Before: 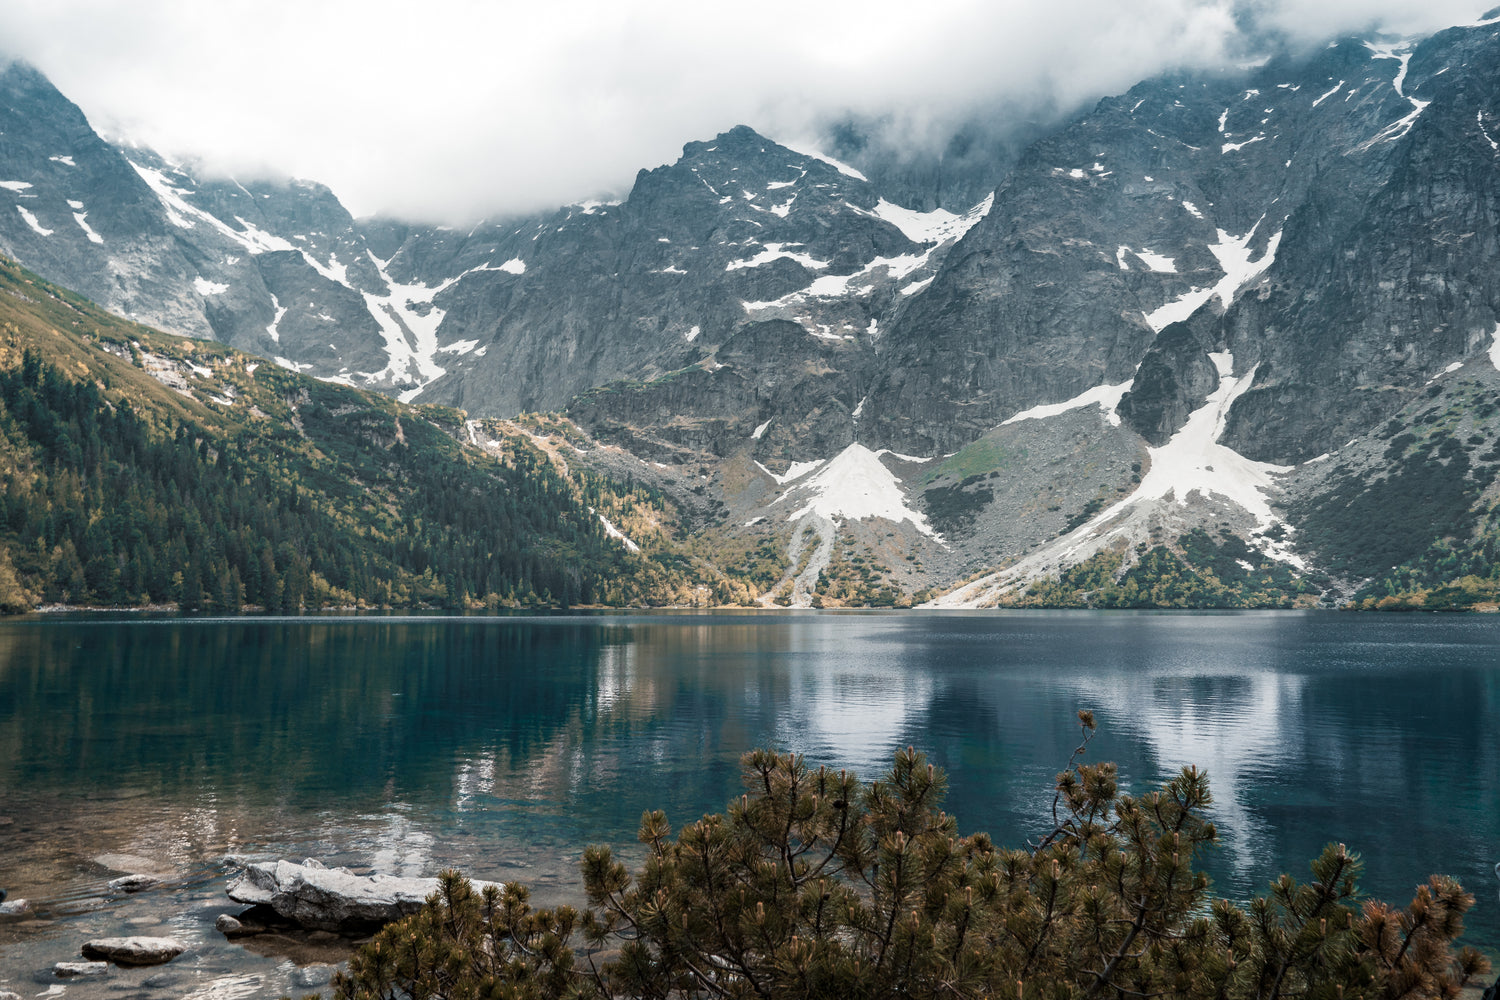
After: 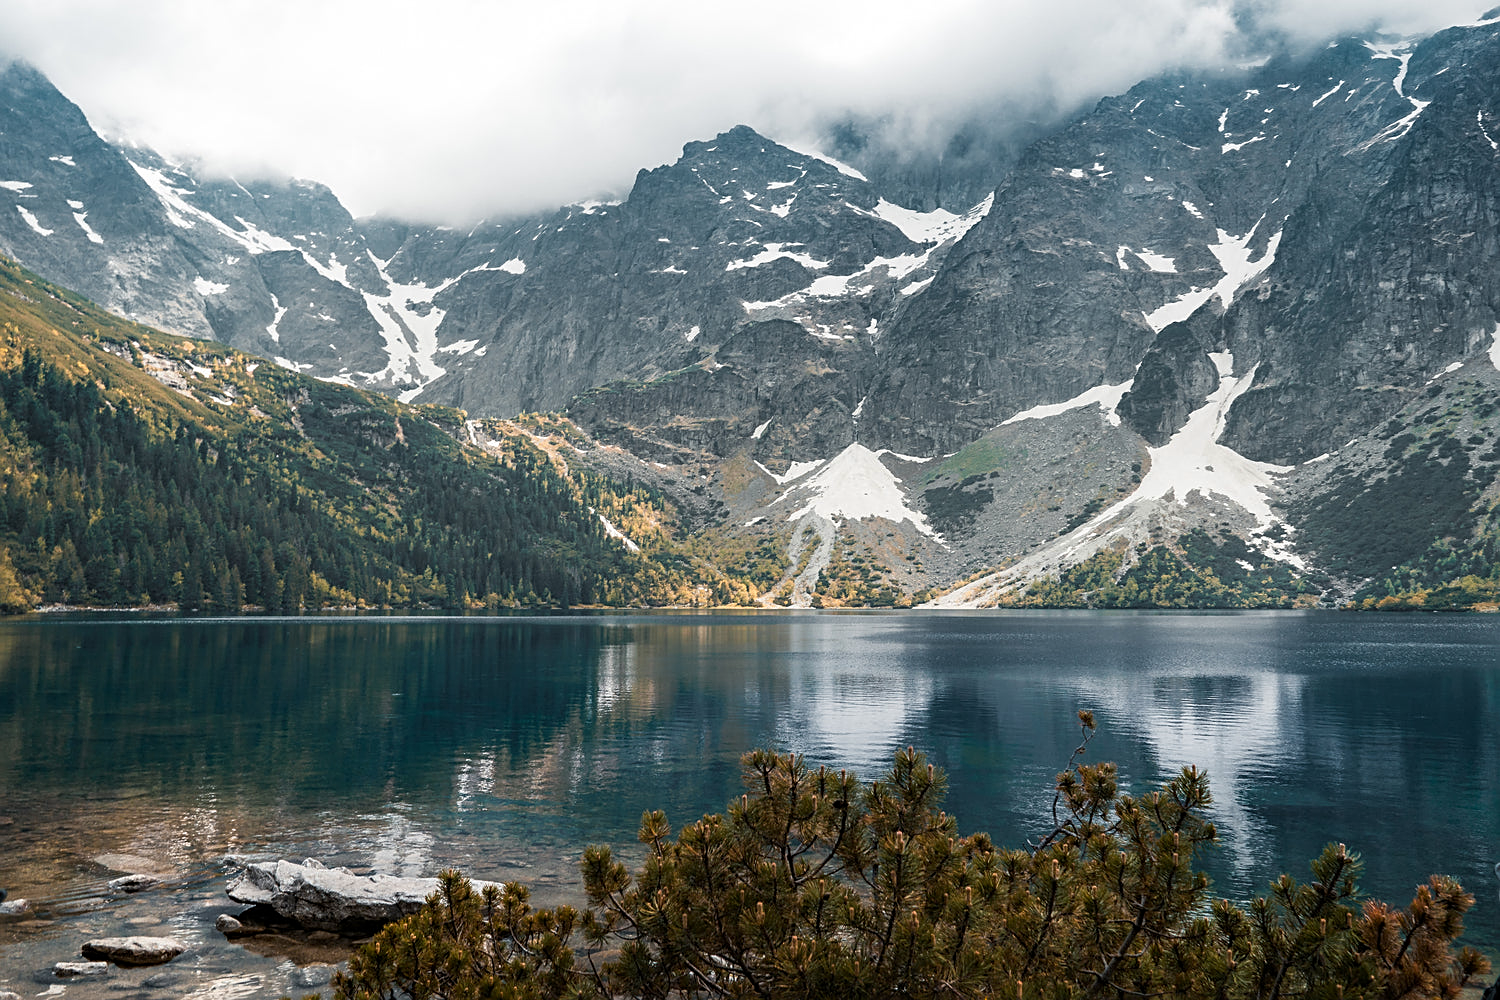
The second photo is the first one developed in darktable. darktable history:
color zones: curves: ch0 [(0.224, 0.526) (0.75, 0.5)]; ch1 [(0.055, 0.526) (0.224, 0.761) (0.377, 0.526) (0.75, 0.5)]
sharpen: on, module defaults
